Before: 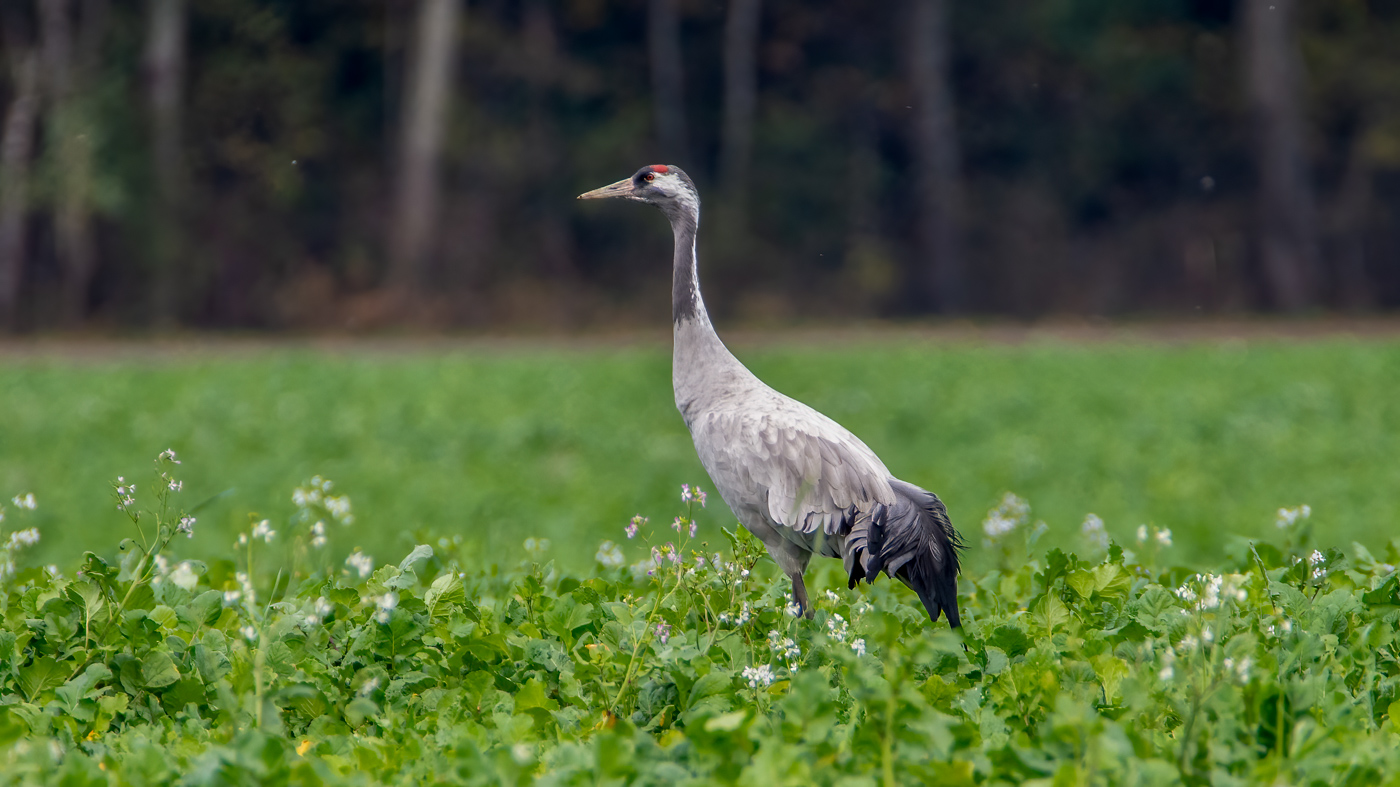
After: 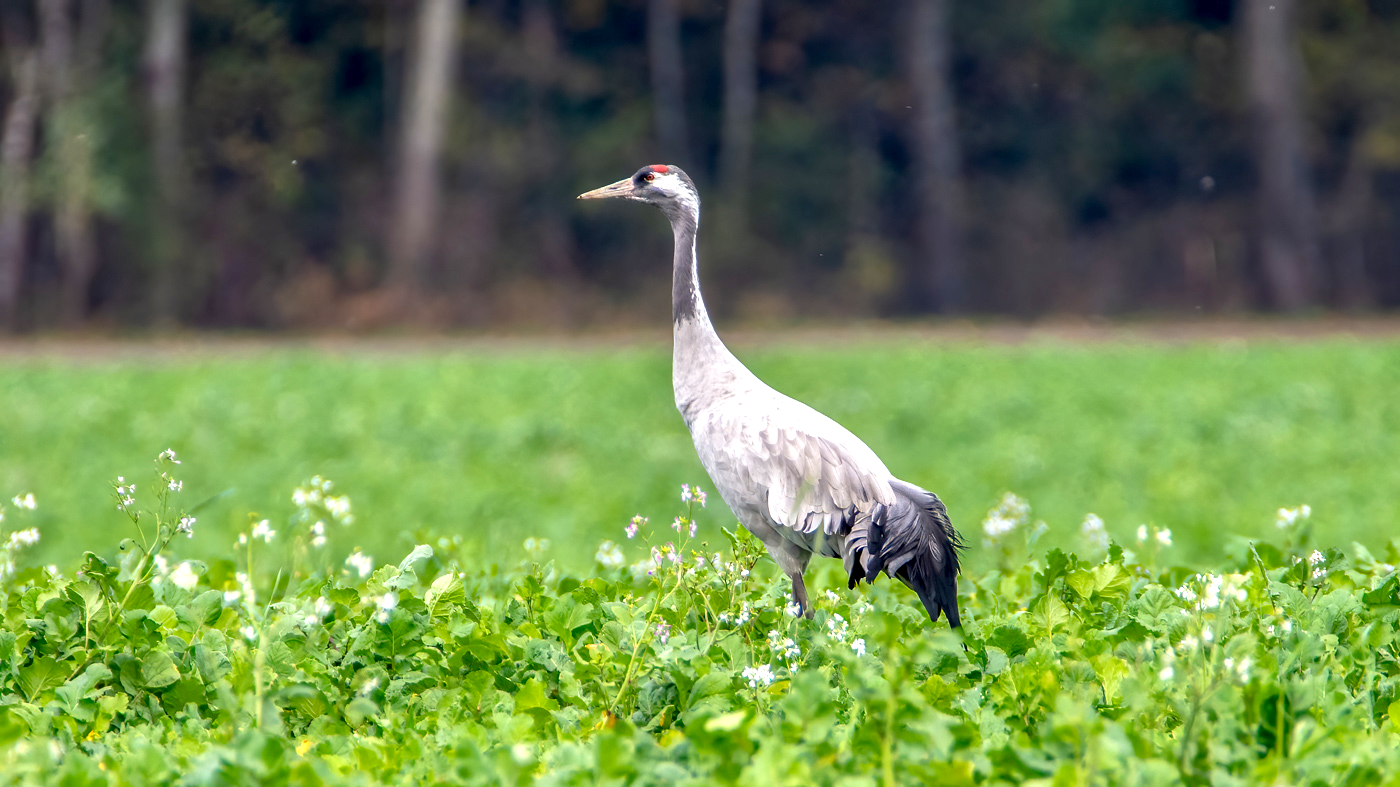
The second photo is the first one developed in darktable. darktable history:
exposure: black level correction 0.002, exposure 1 EV, compensate exposure bias true, compensate highlight preservation false
